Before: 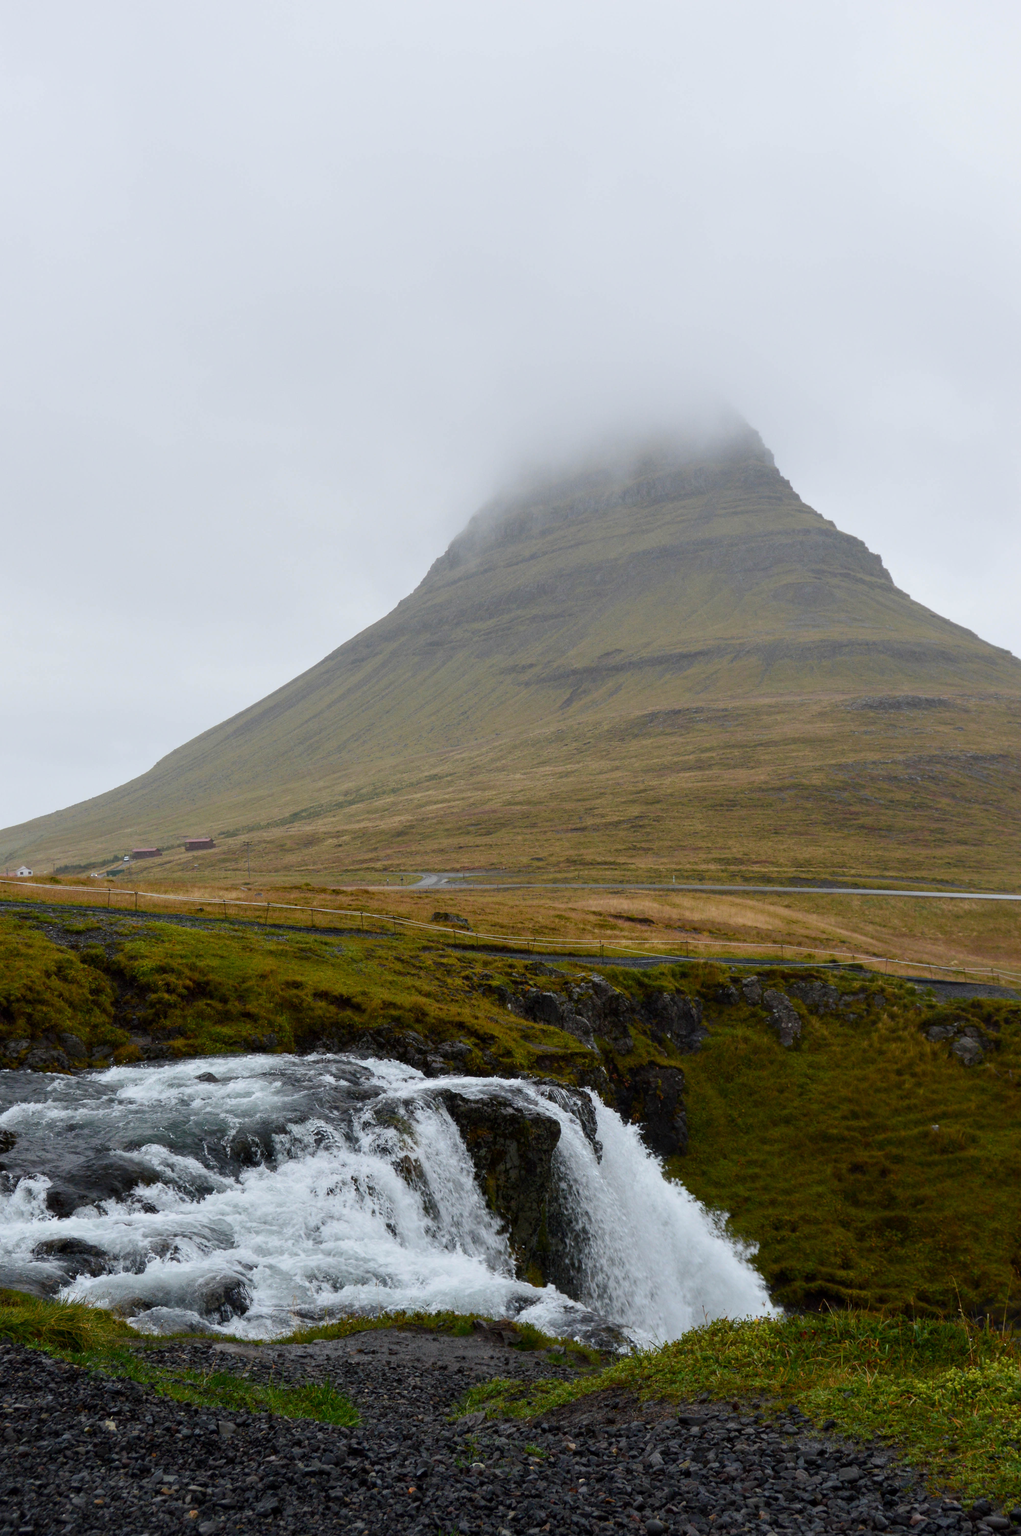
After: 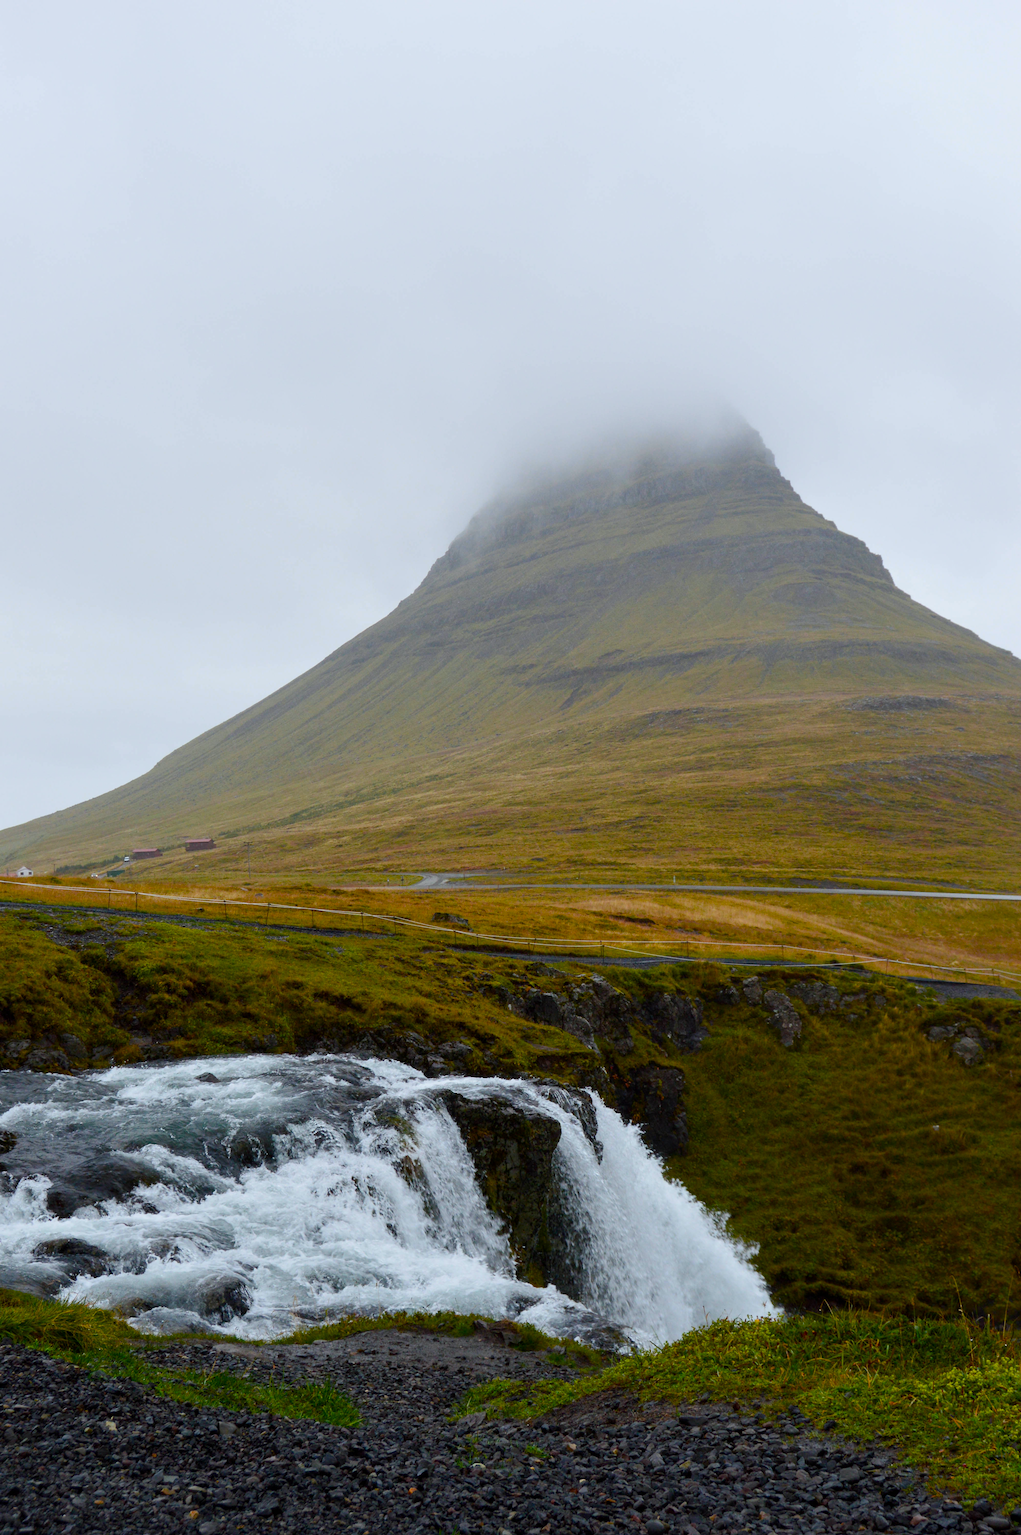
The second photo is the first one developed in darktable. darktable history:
color balance rgb: perceptual saturation grading › global saturation 35%, perceptual saturation grading › highlights -25%, perceptual saturation grading › shadows 25%, global vibrance 10%
white balance: red 0.986, blue 1.01
